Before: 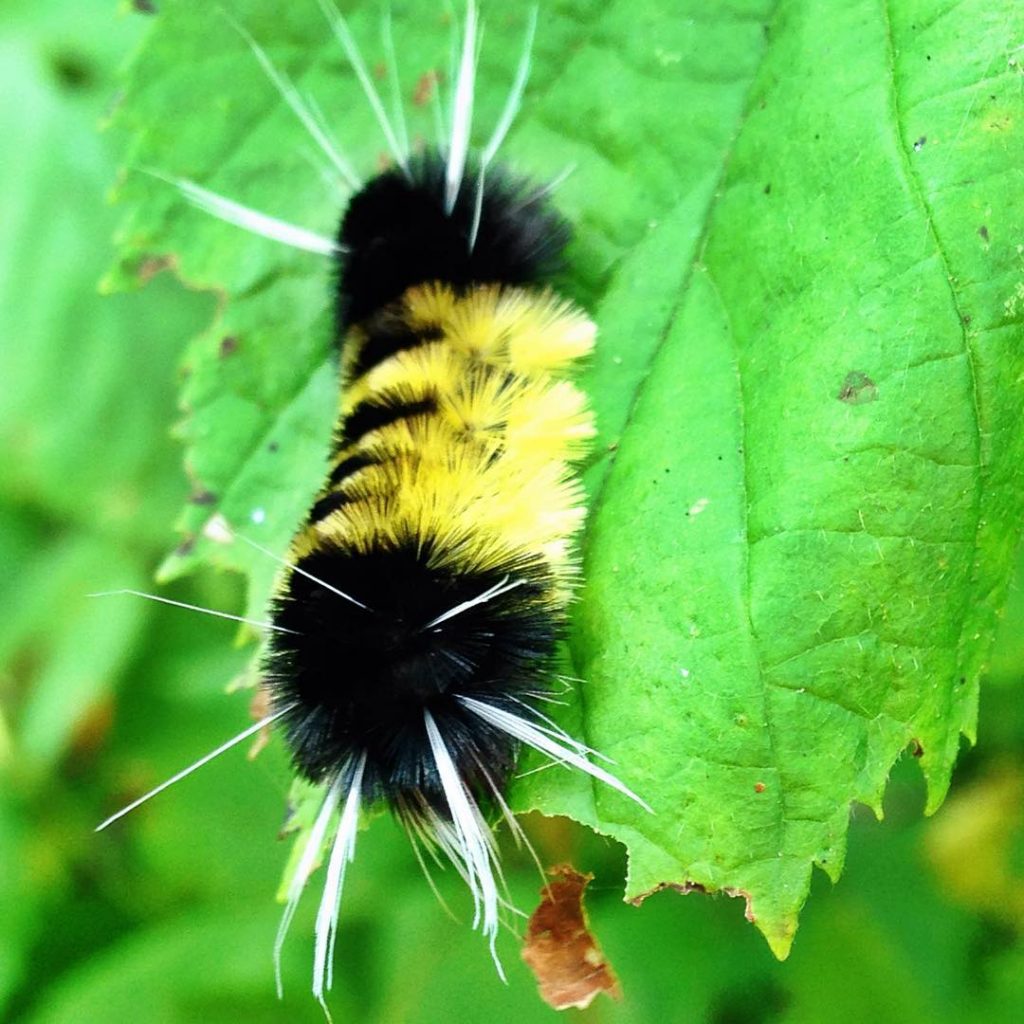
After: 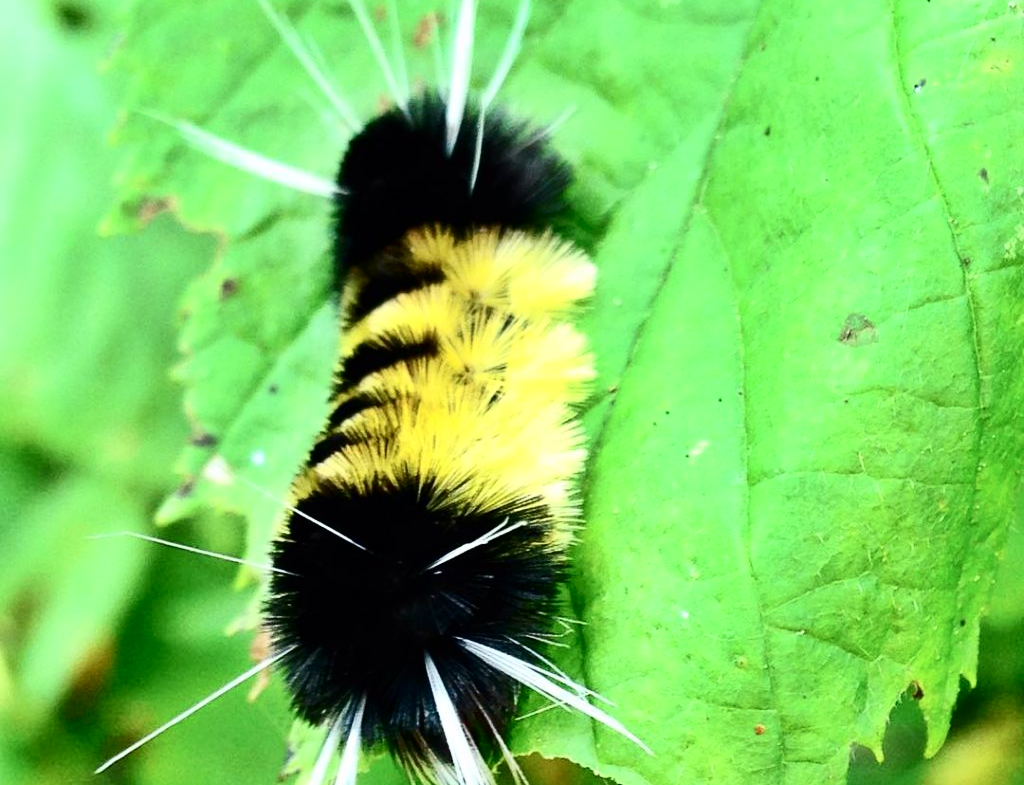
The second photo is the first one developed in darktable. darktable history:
crop: top 5.667%, bottom 17.637%
contrast brightness saturation: contrast 0.28
